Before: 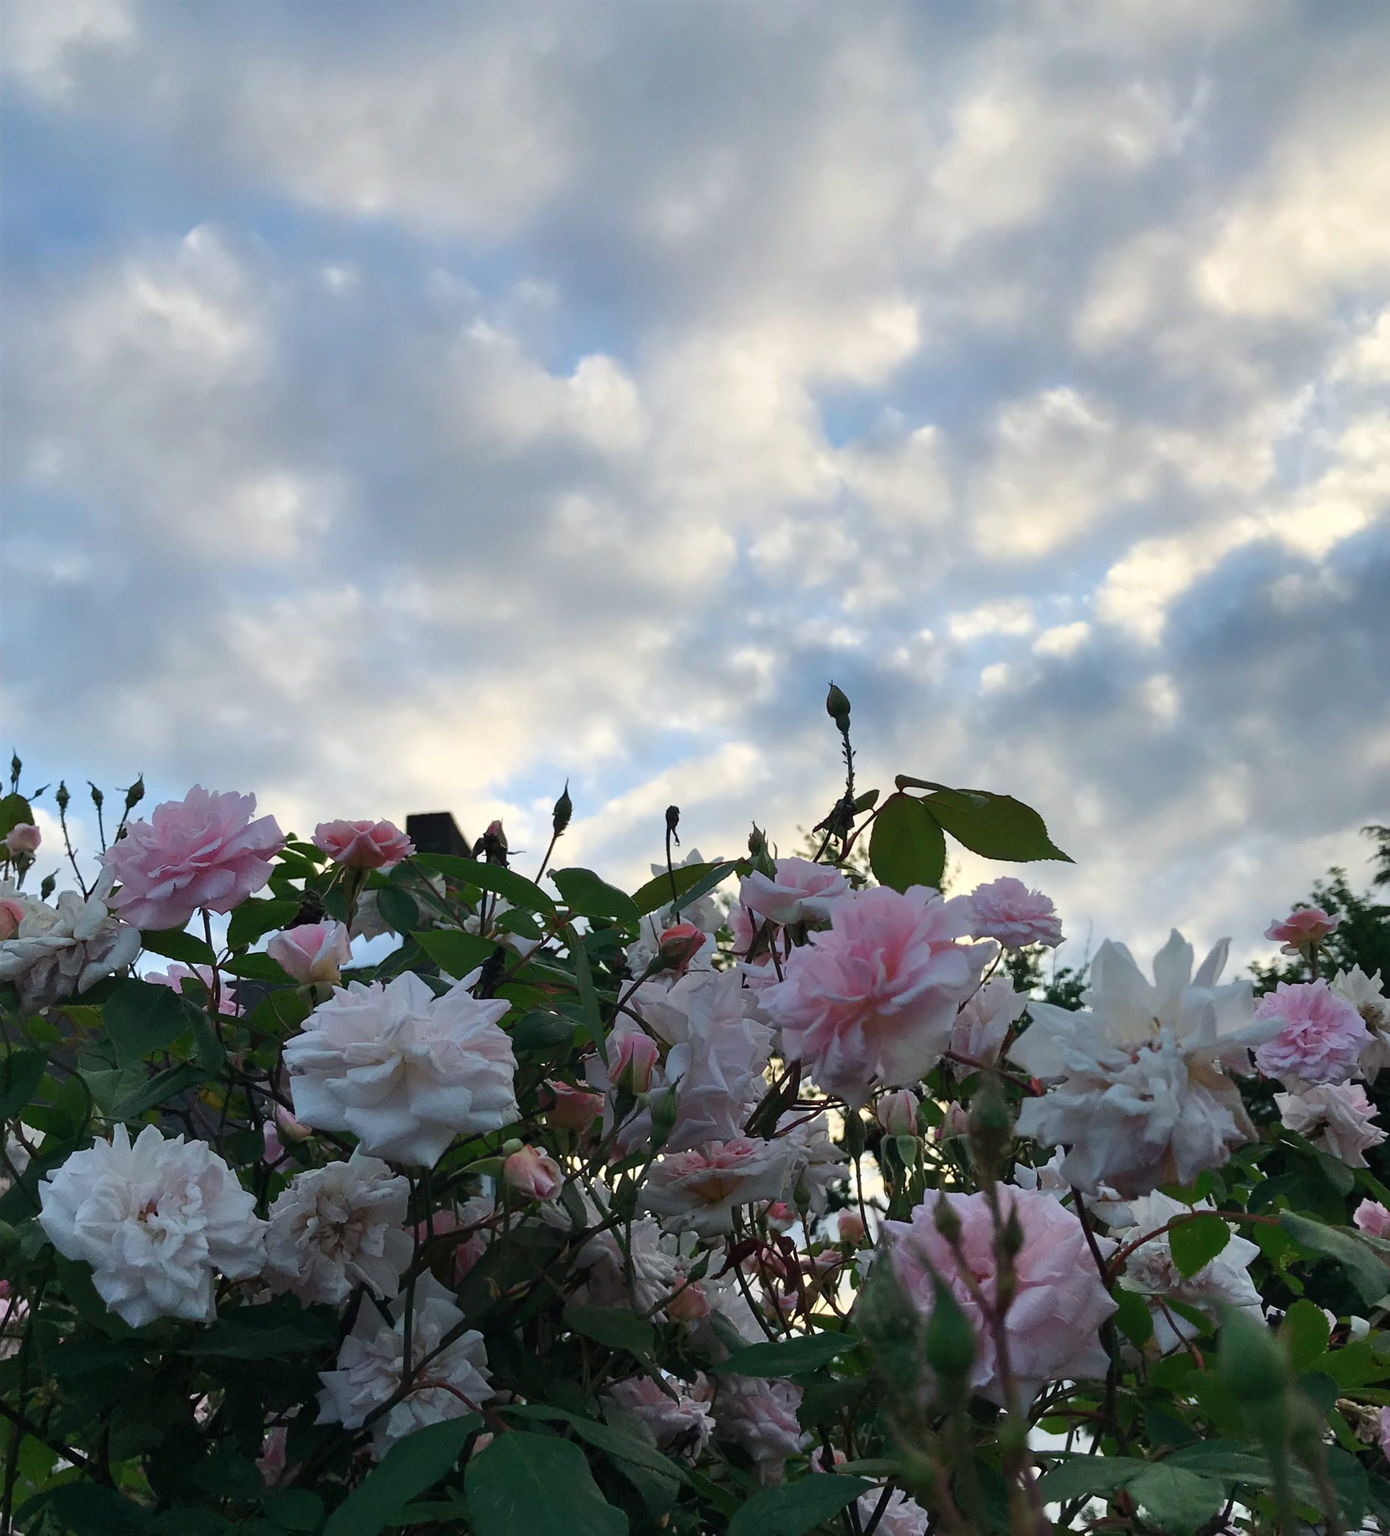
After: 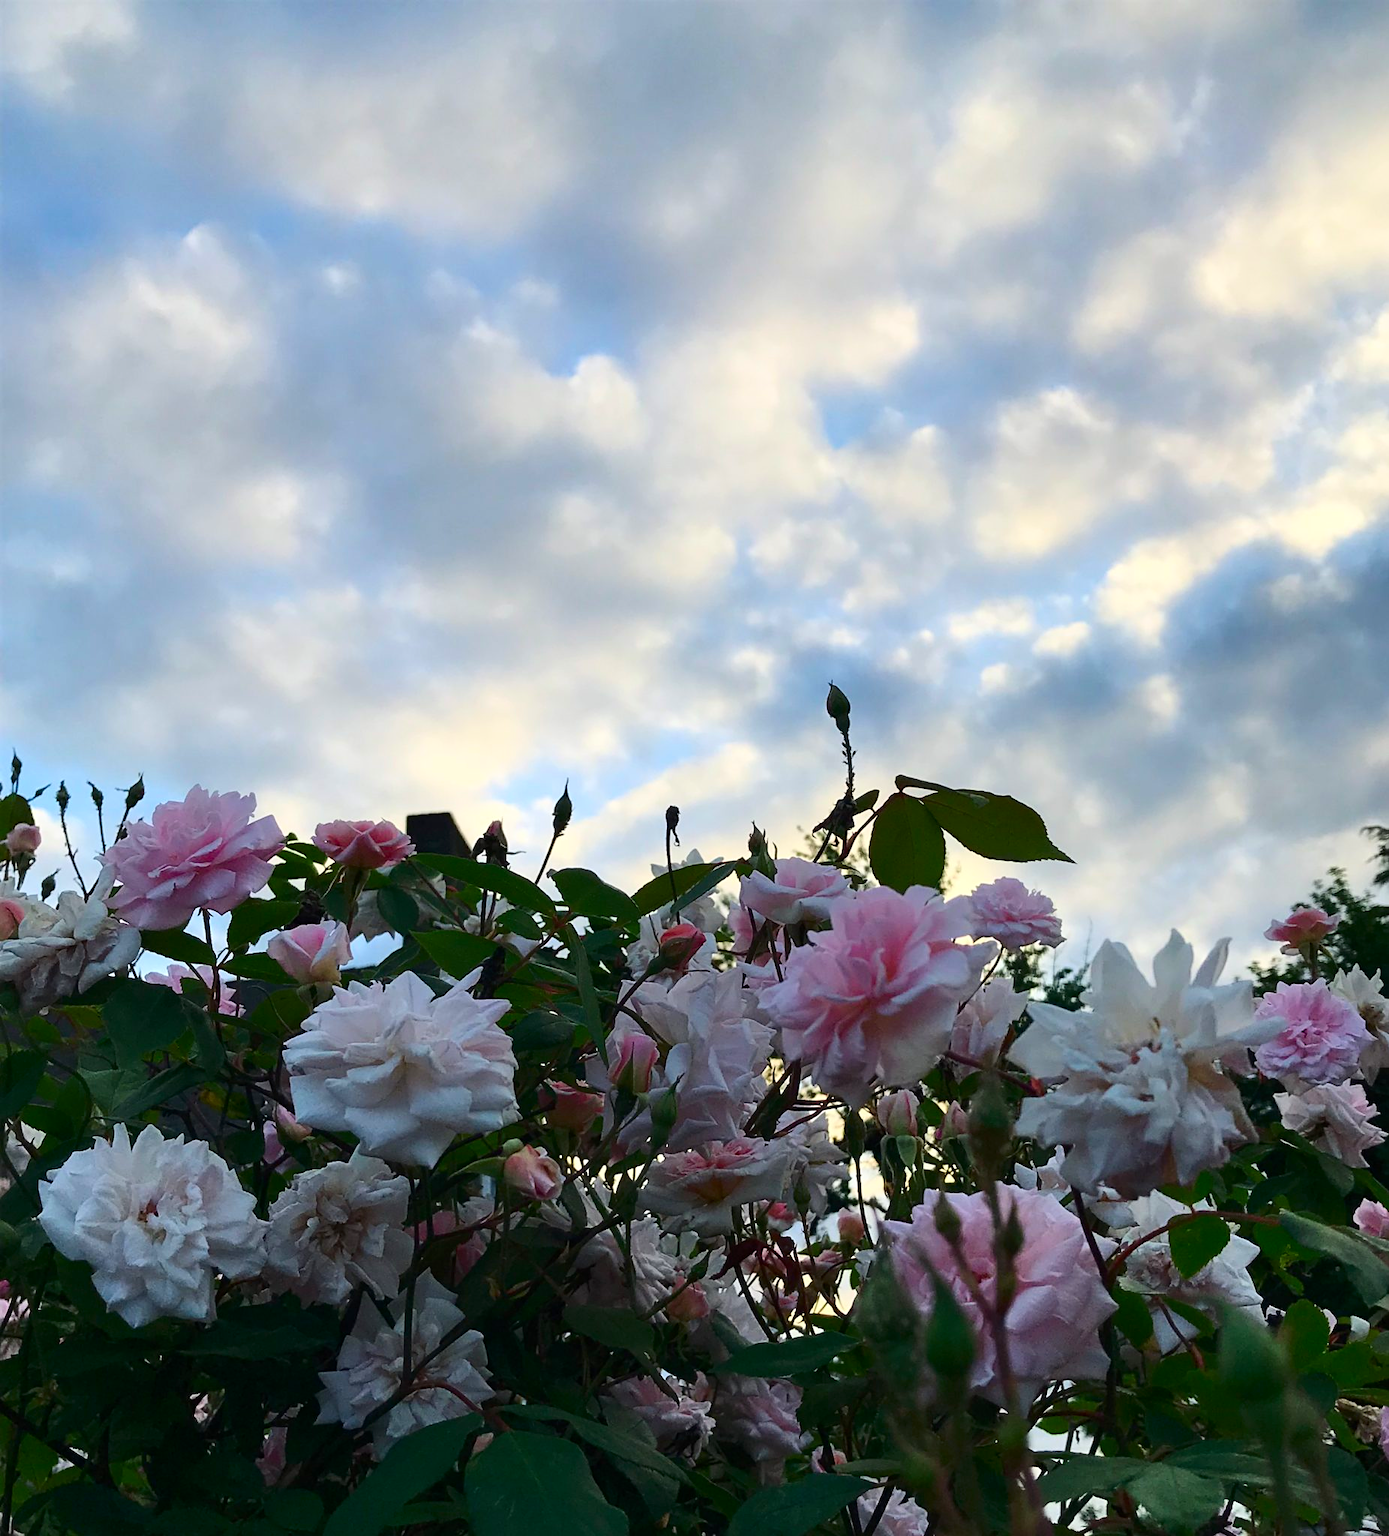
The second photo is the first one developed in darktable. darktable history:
contrast brightness saturation: contrast 0.178, saturation 0.306
sharpen: amount 0.211
